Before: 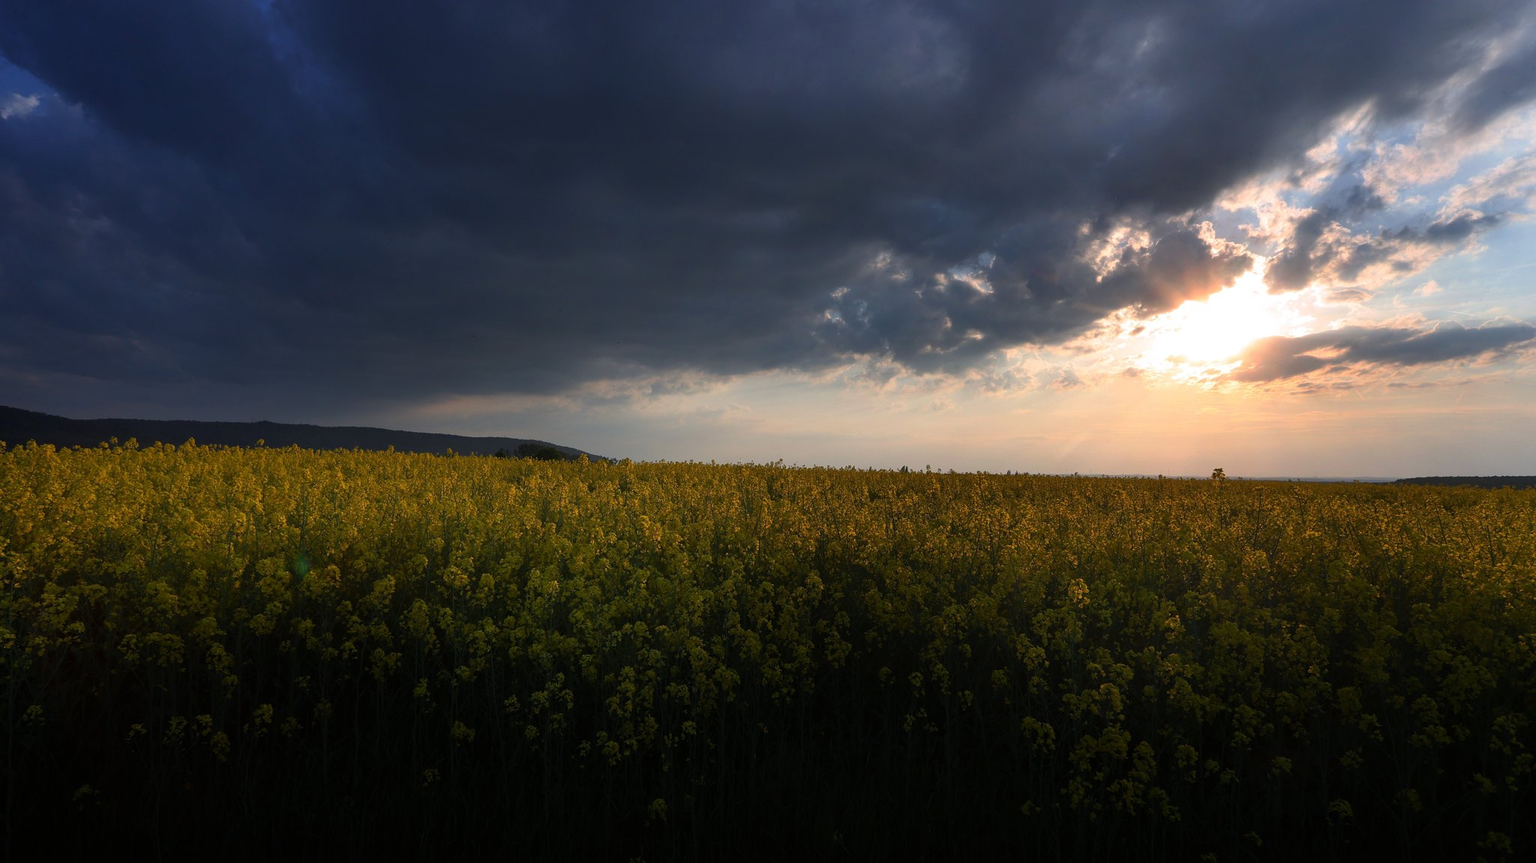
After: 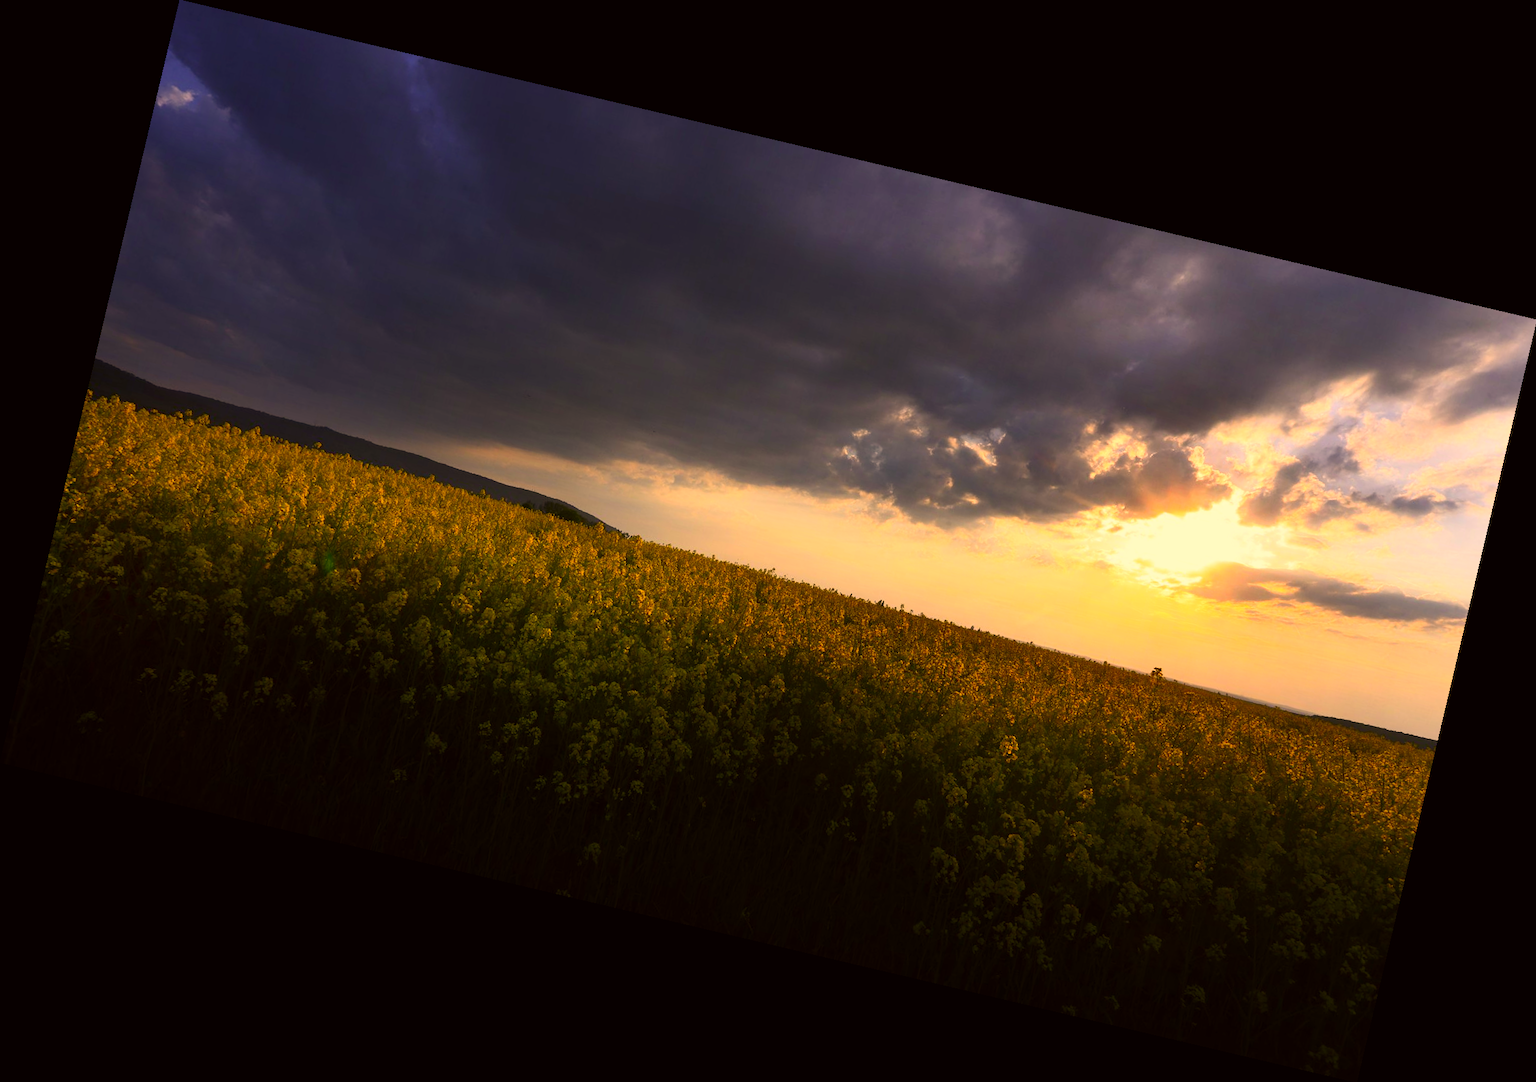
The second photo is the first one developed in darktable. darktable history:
color correction: highlights a* 17.94, highlights b* 35.39, shadows a* 1.48, shadows b* 6.42, saturation 1.01
contrast brightness saturation: contrast 0.23, brightness 0.1, saturation 0.29
rotate and perspective: rotation 13.27°, automatic cropping off
exposure: exposure 0.217 EV, compensate highlight preservation false
